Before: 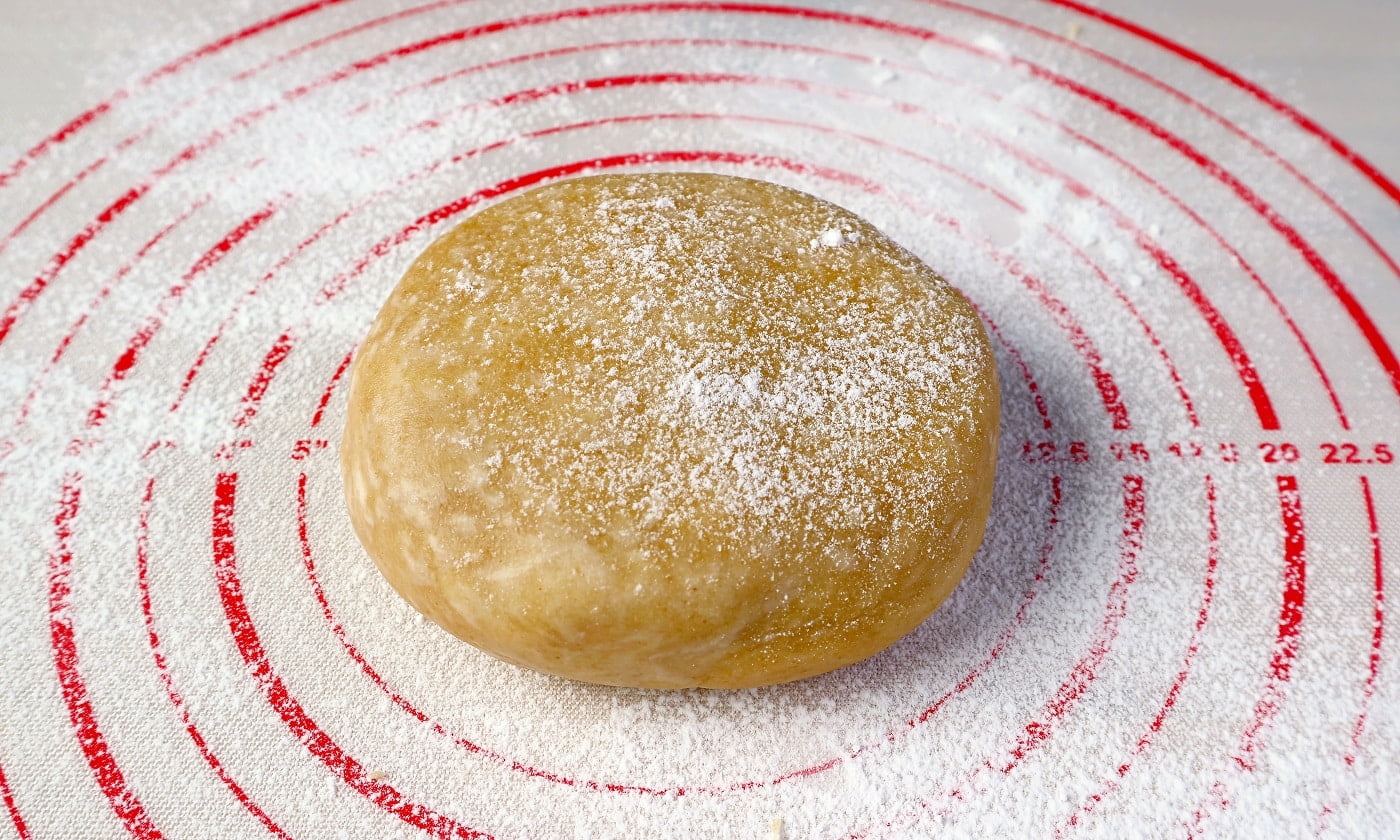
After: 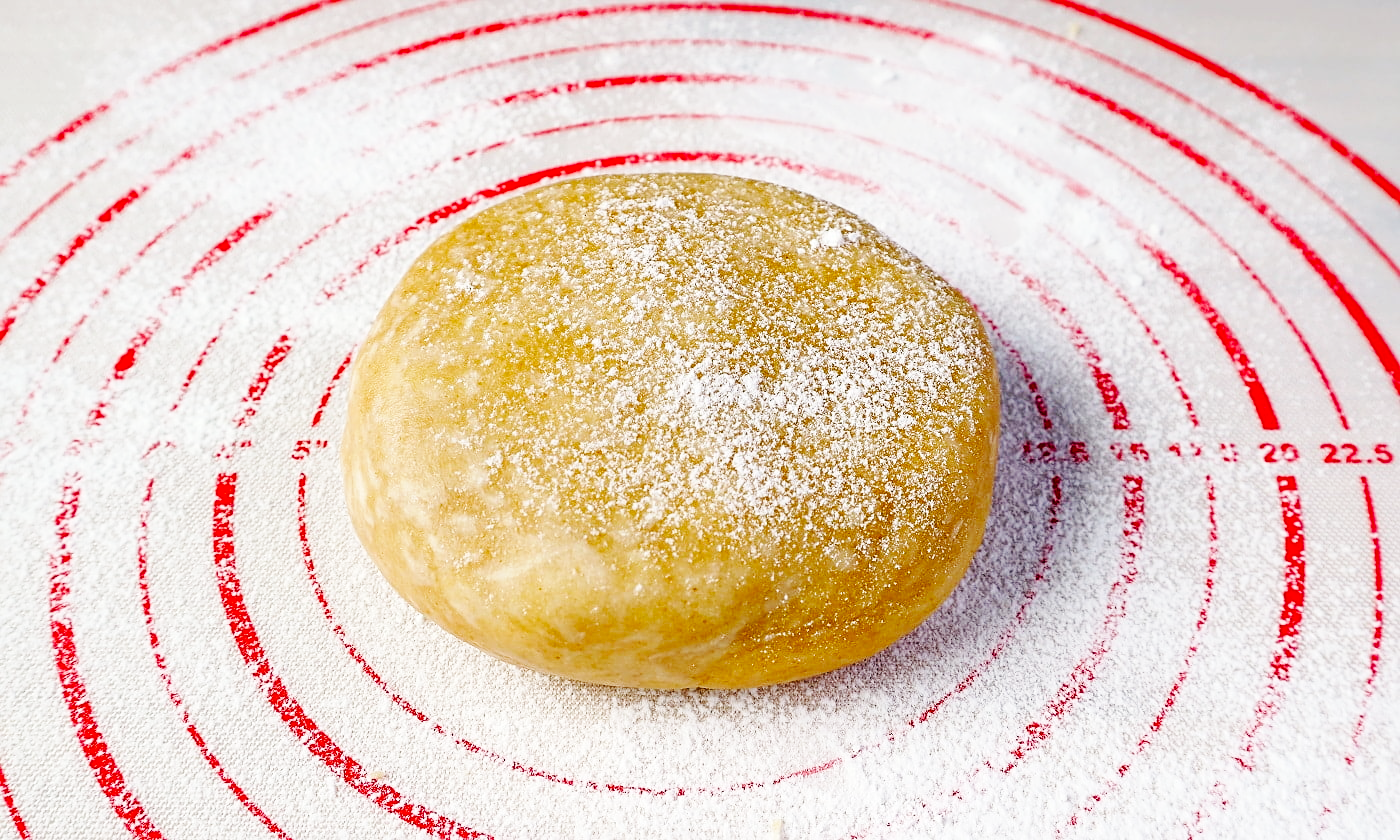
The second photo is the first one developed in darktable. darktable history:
exposure: black level correction 0.007, compensate highlight preservation false
sharpen: amount 0.2
base curve: curves: ch0 [(0, 0) (0.036, 0.025) (0.121, 0.166) (0.206, 0.329) (0.605, 0.79) (1, 1)], preserve colors none
